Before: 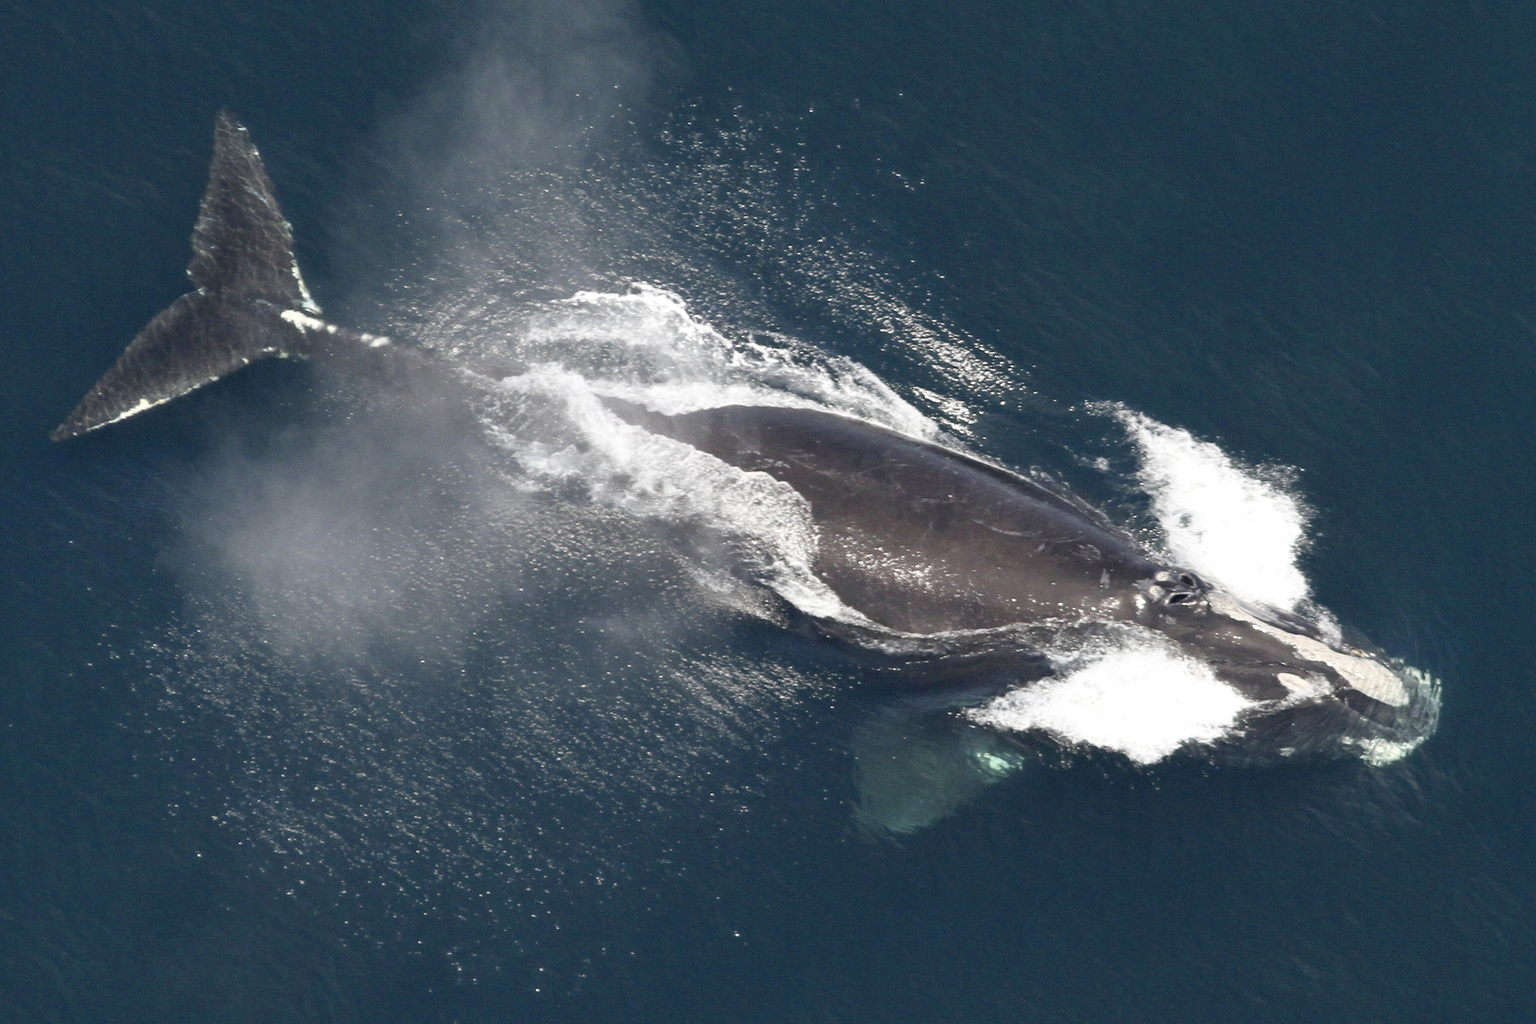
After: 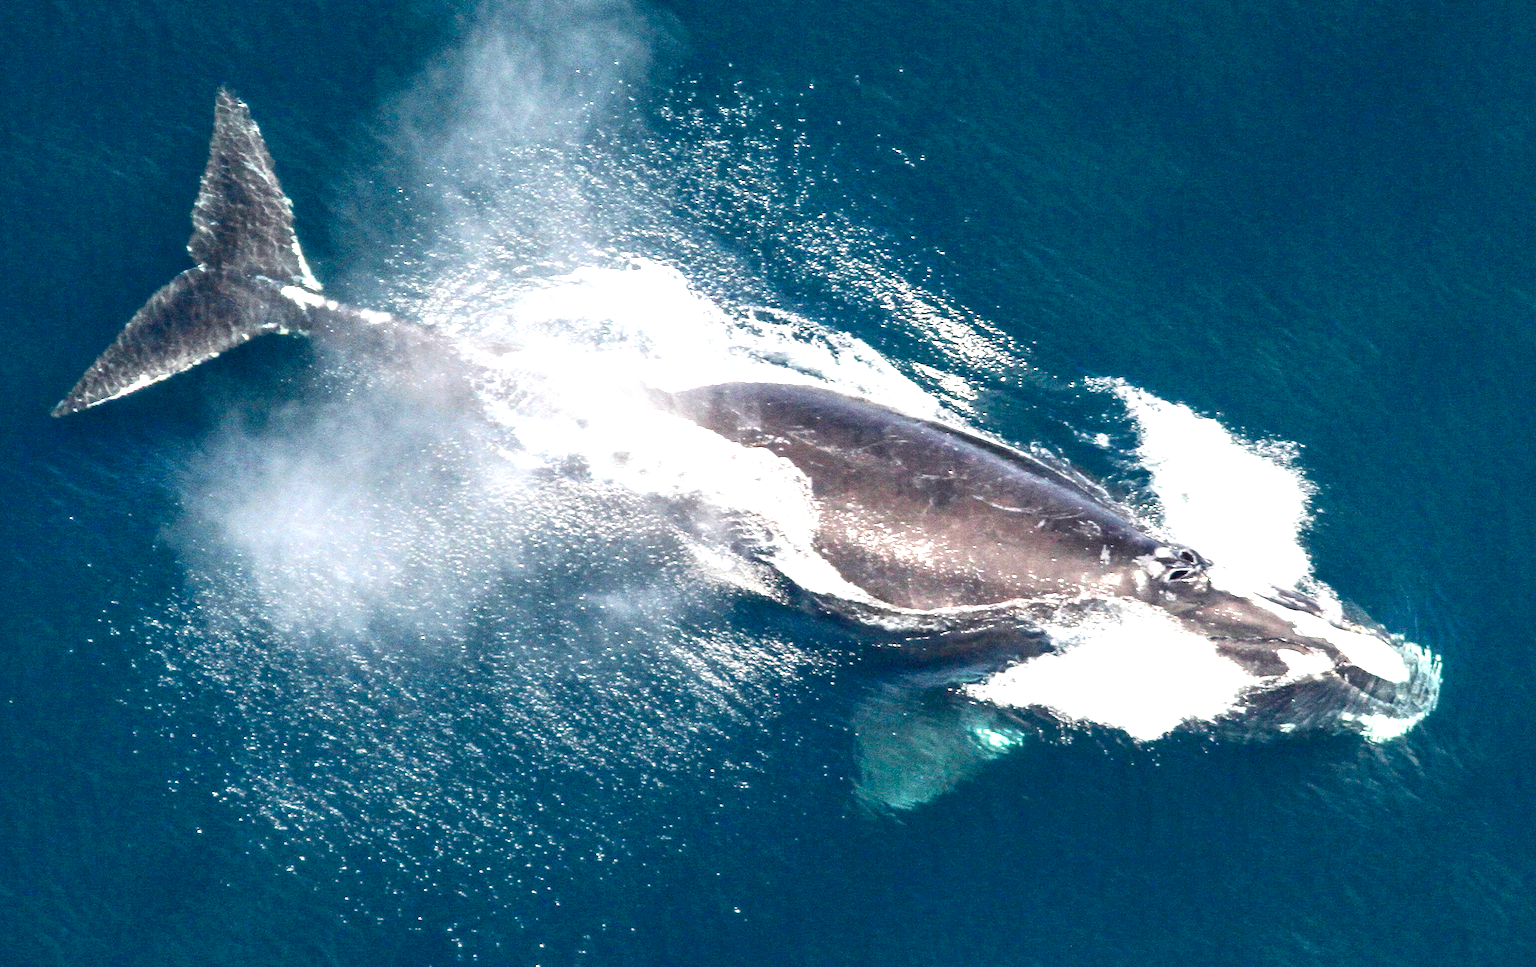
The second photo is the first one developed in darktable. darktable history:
contrast brightness saturation: contrast 0.209, brightness -0.105, saturation 0.213
exposure: black level correction 0.001, exposure 0.5 EV, compensate exposure bias true, compensate highlight preservation false
local contrast: on, module defaults
crop and rotate: top 2.351%, bottom 3.191%
